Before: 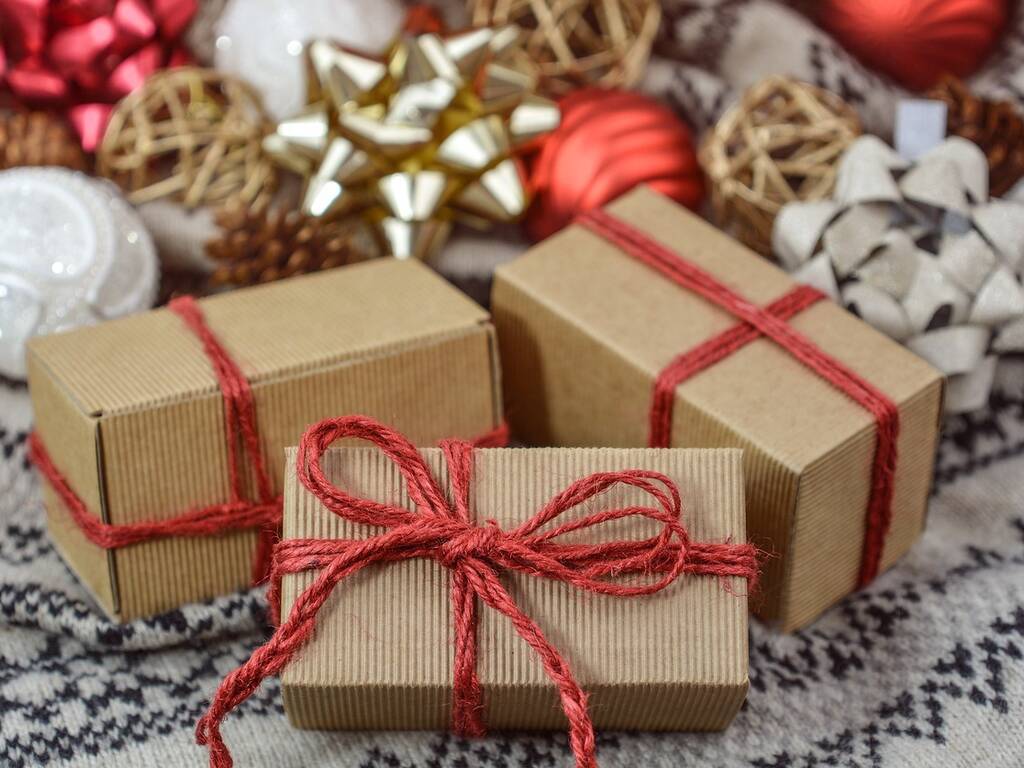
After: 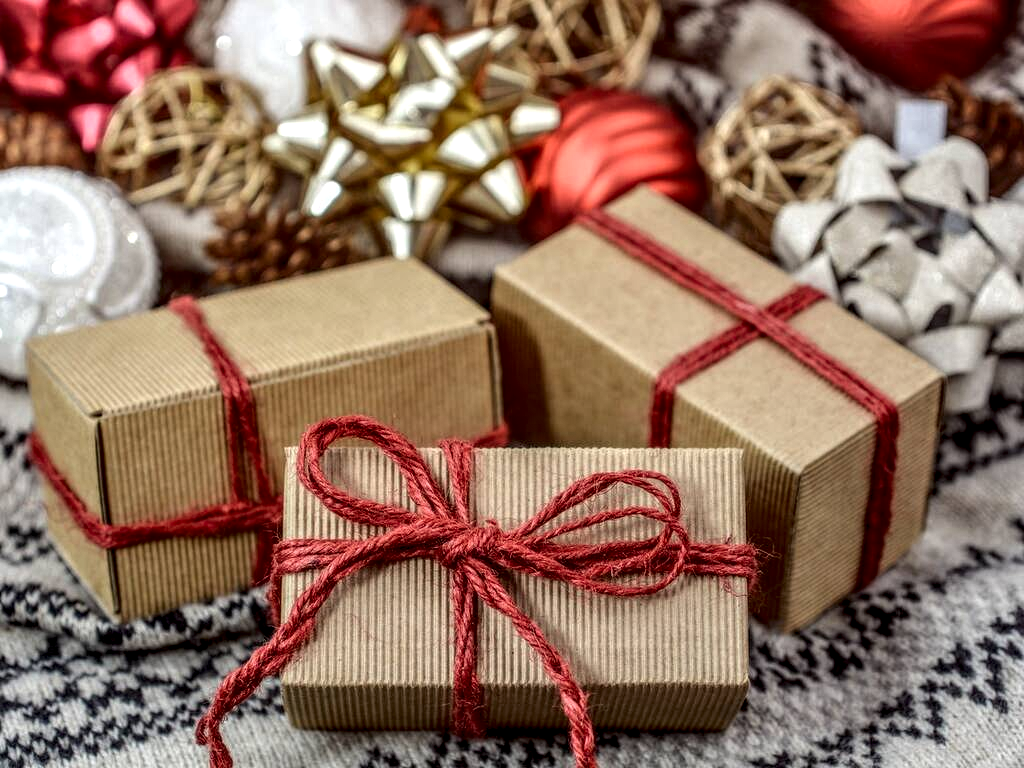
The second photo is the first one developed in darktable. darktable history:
local contrast: highlights 0%, shadows 0%, detail 182%
tone equalizer: -7 EV 0.18 EV, -6 EV 0.12 EV, -5 EV 0.08 EV, -4 EV 0.04 EV, -2 EV -0.02 EV, -1 EV -0.04 EV, +0 EV -0.06 EV, luminance estimator HSV value / RGB max
rotate and perspective: automatic cropping off
